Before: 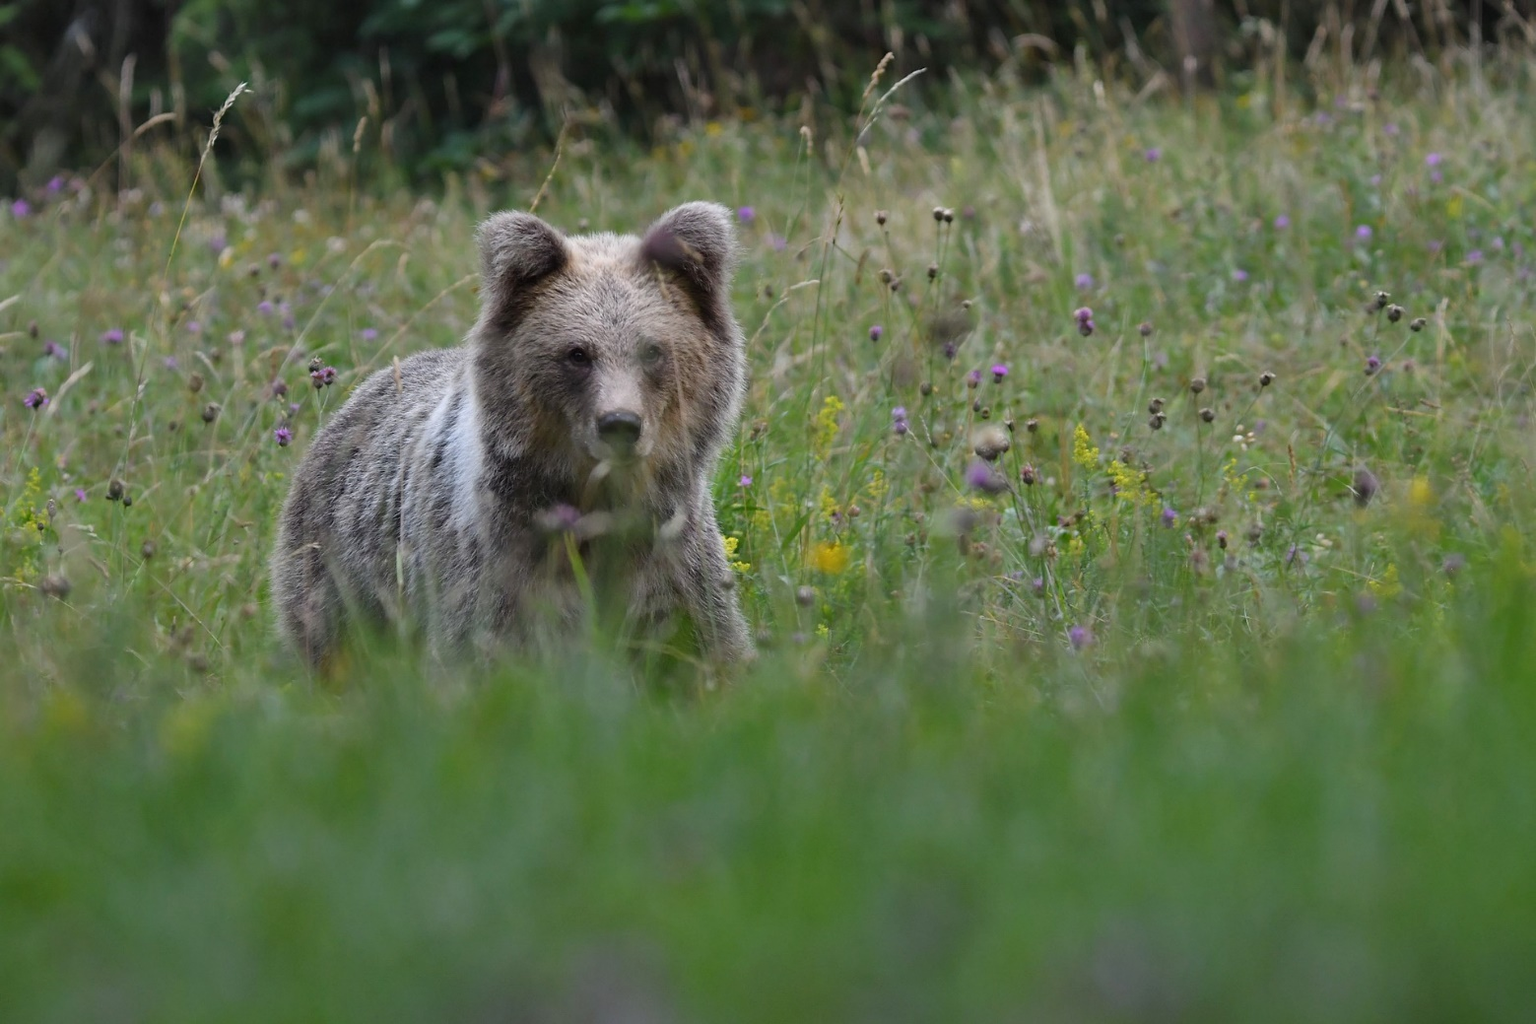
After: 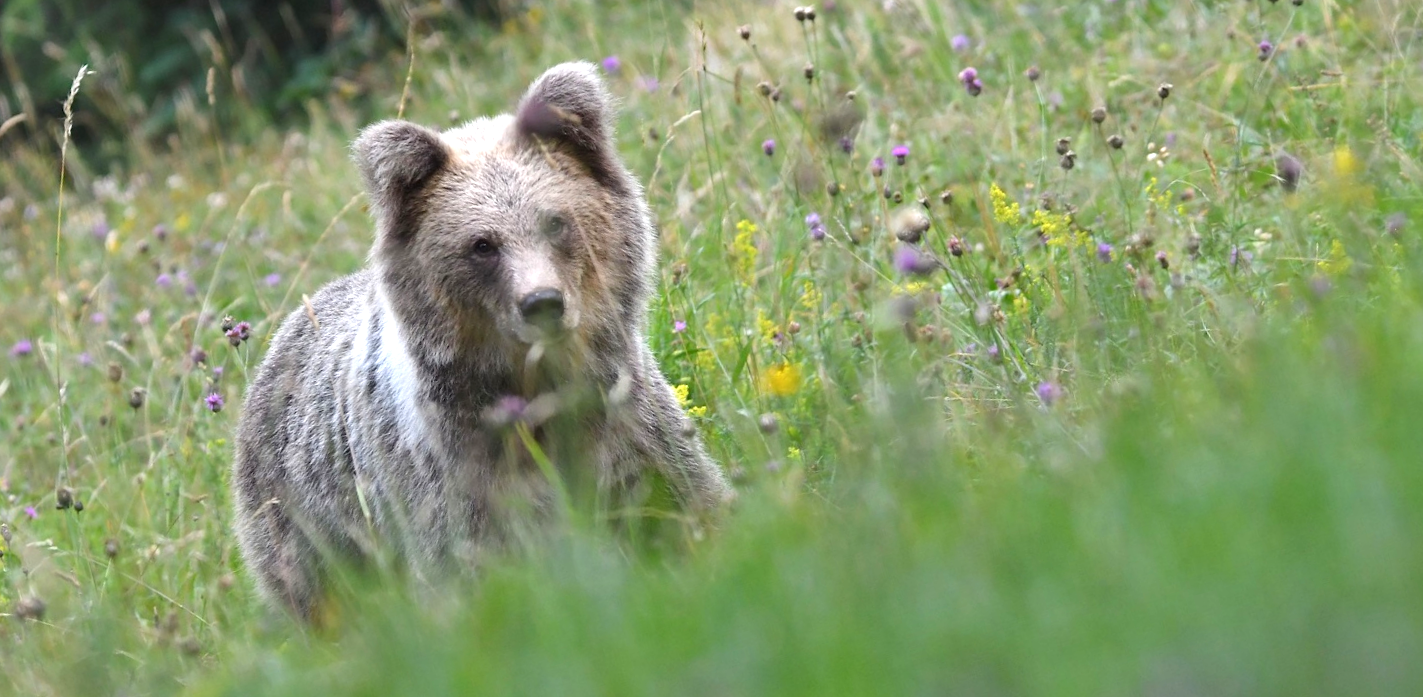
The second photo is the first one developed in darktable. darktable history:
exposure: exposure 0.935 EV, compensate highlight preservation false
rotate and perspective: rotation -14.8°, crop left 0.1, crop right 0.903, crop top 0.25, crop bottom 0.748
